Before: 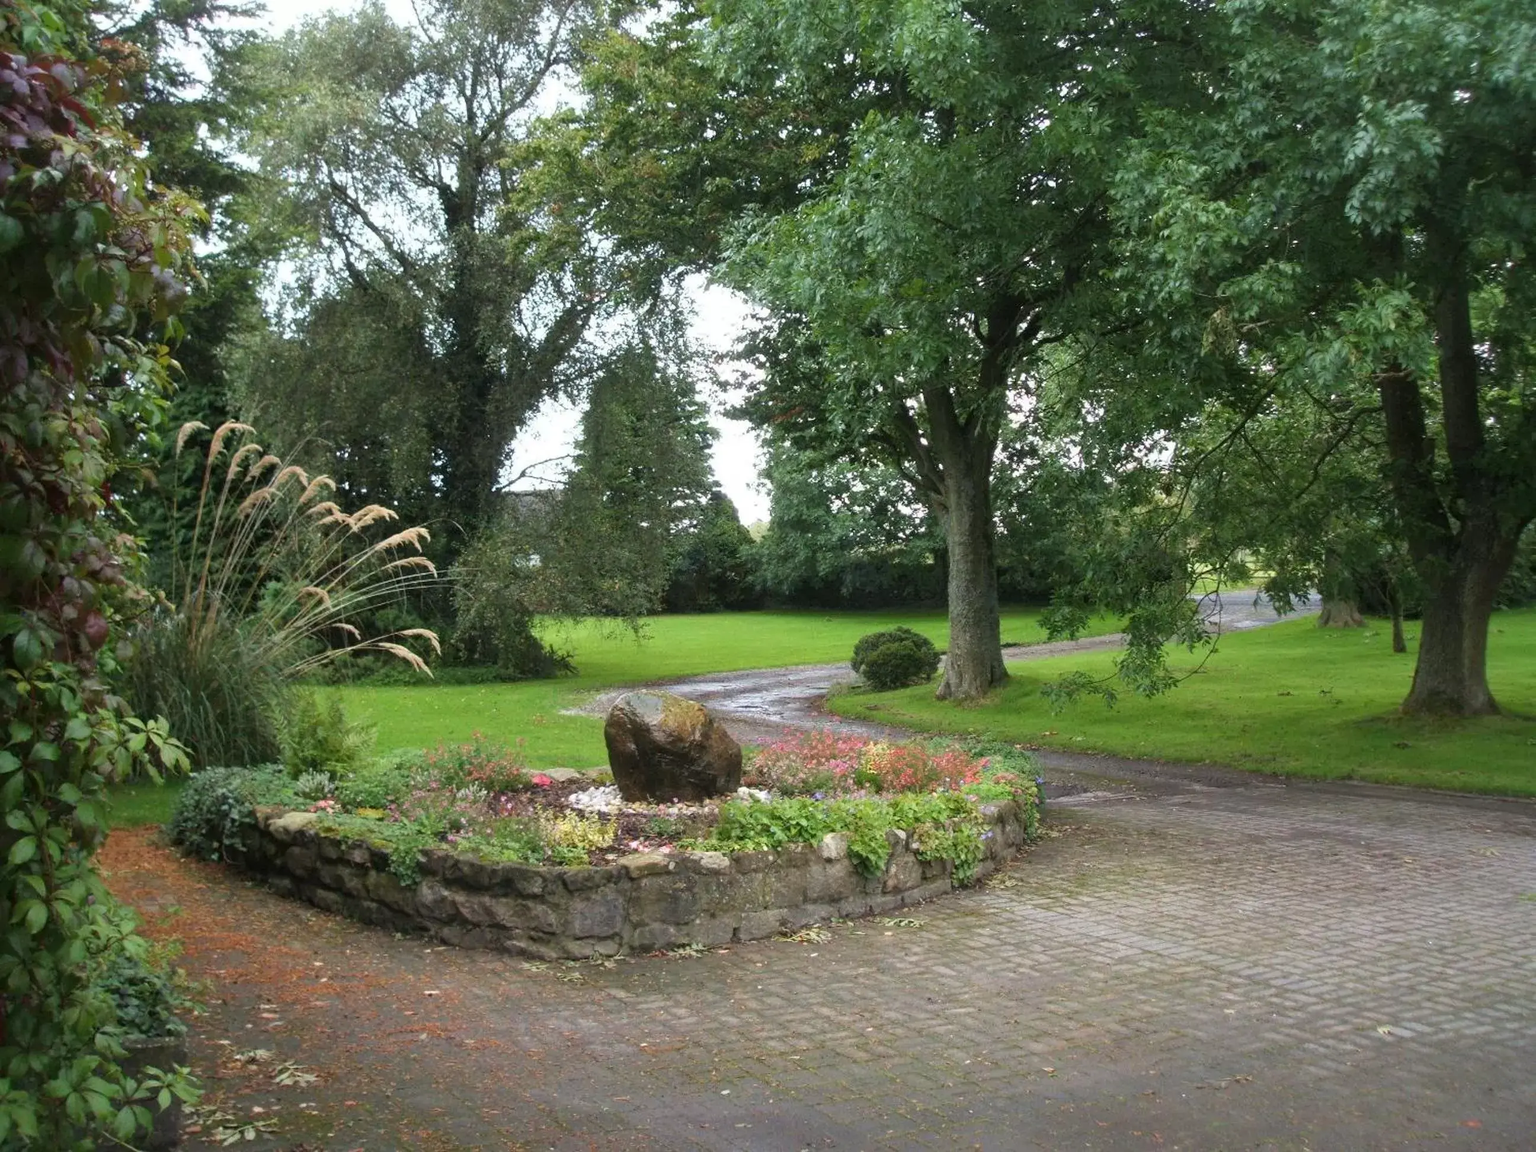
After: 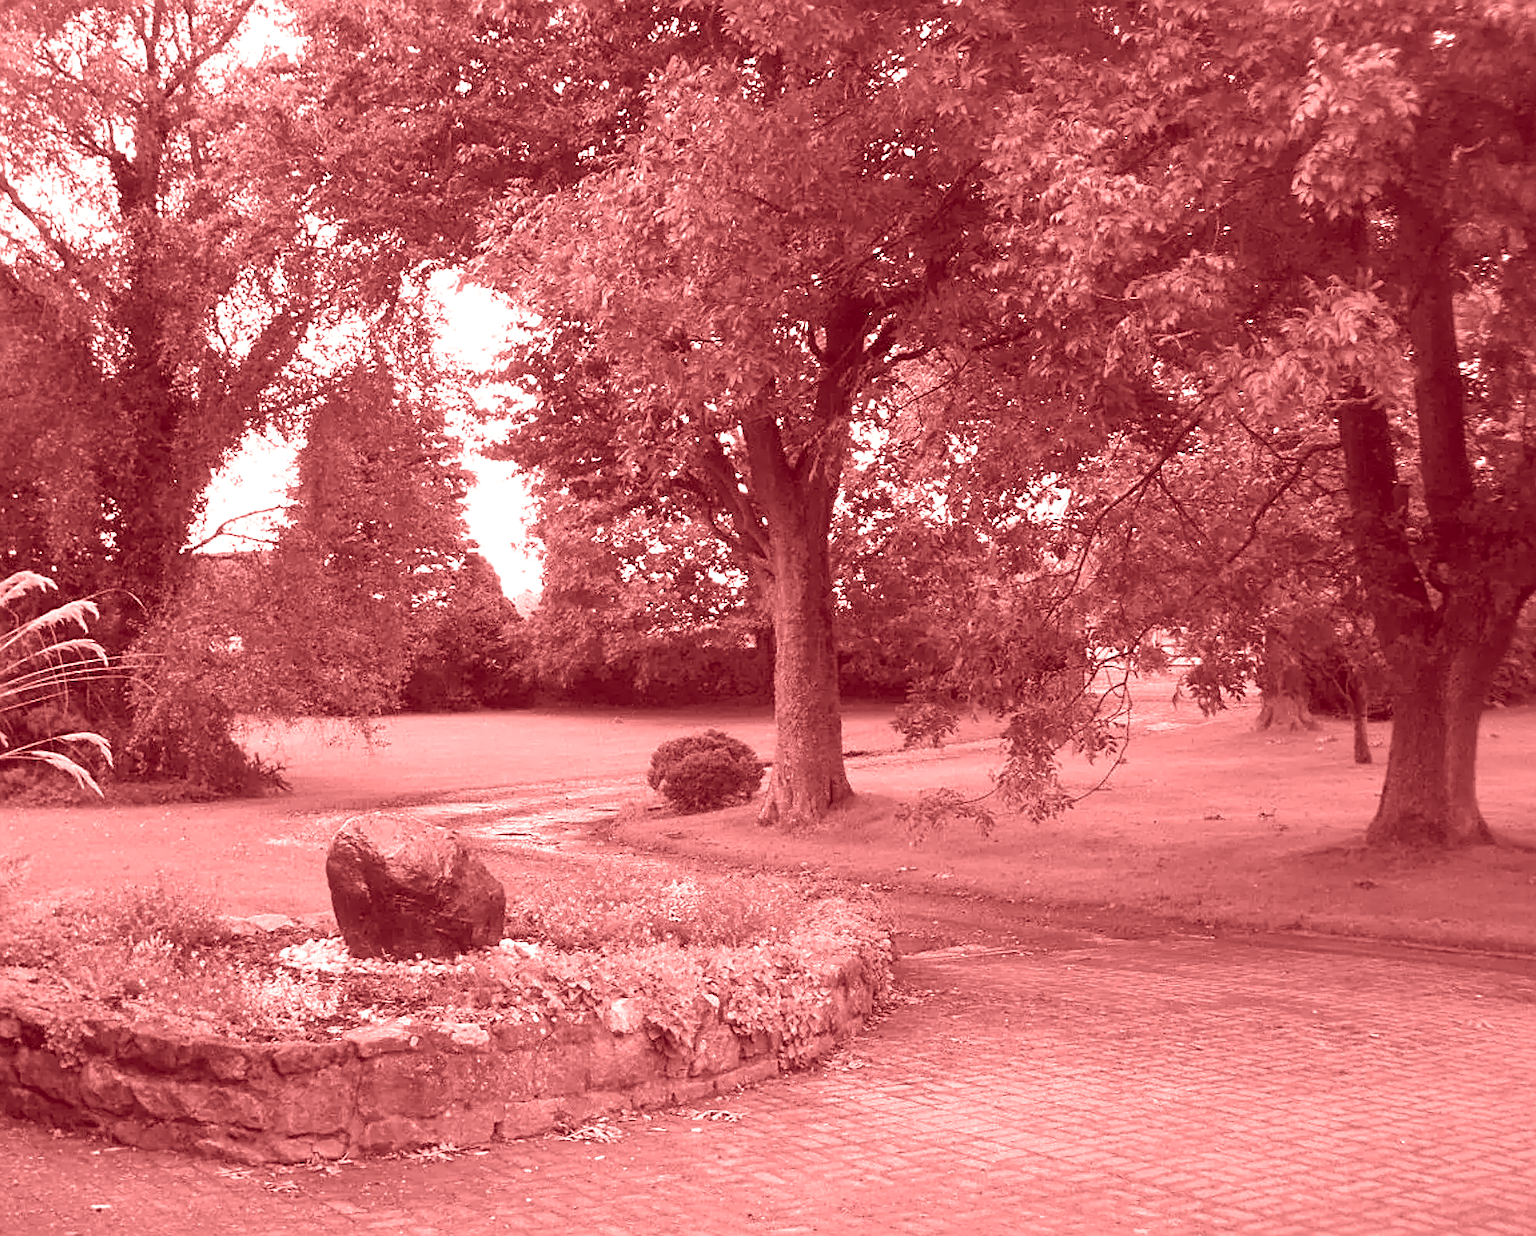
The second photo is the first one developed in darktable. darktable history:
crop: left 23.095%, top 5.827%, bottom 11.854%
sharpen: radius 2.531, amount 0.628
colorize: saturation 60%, source mix 100%
